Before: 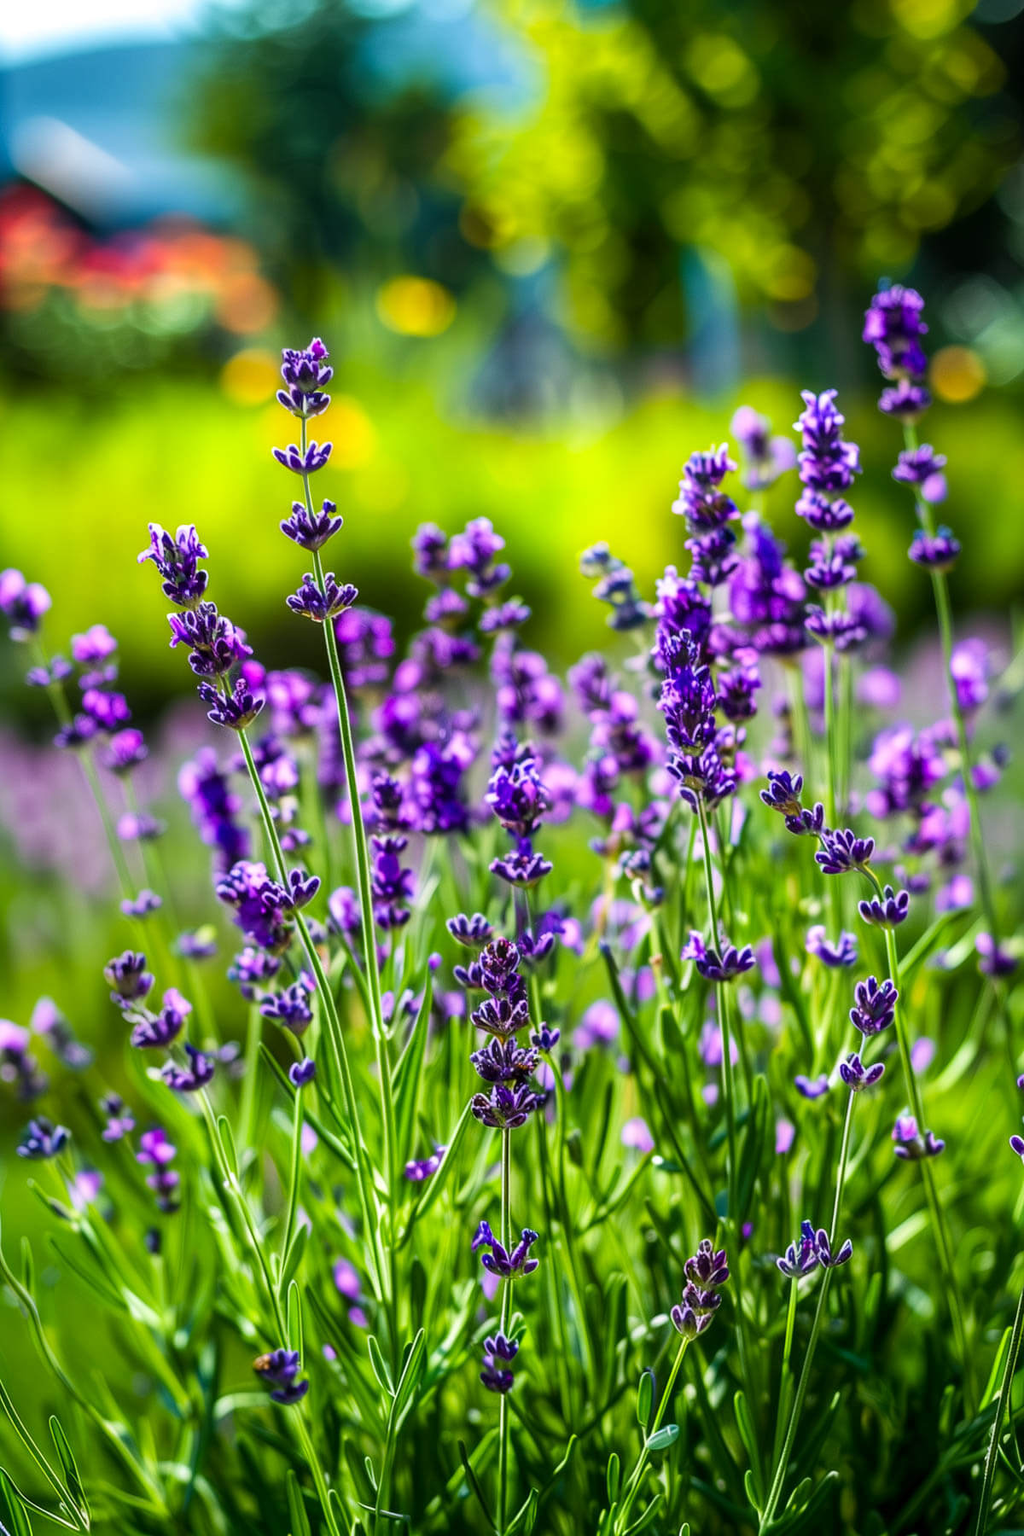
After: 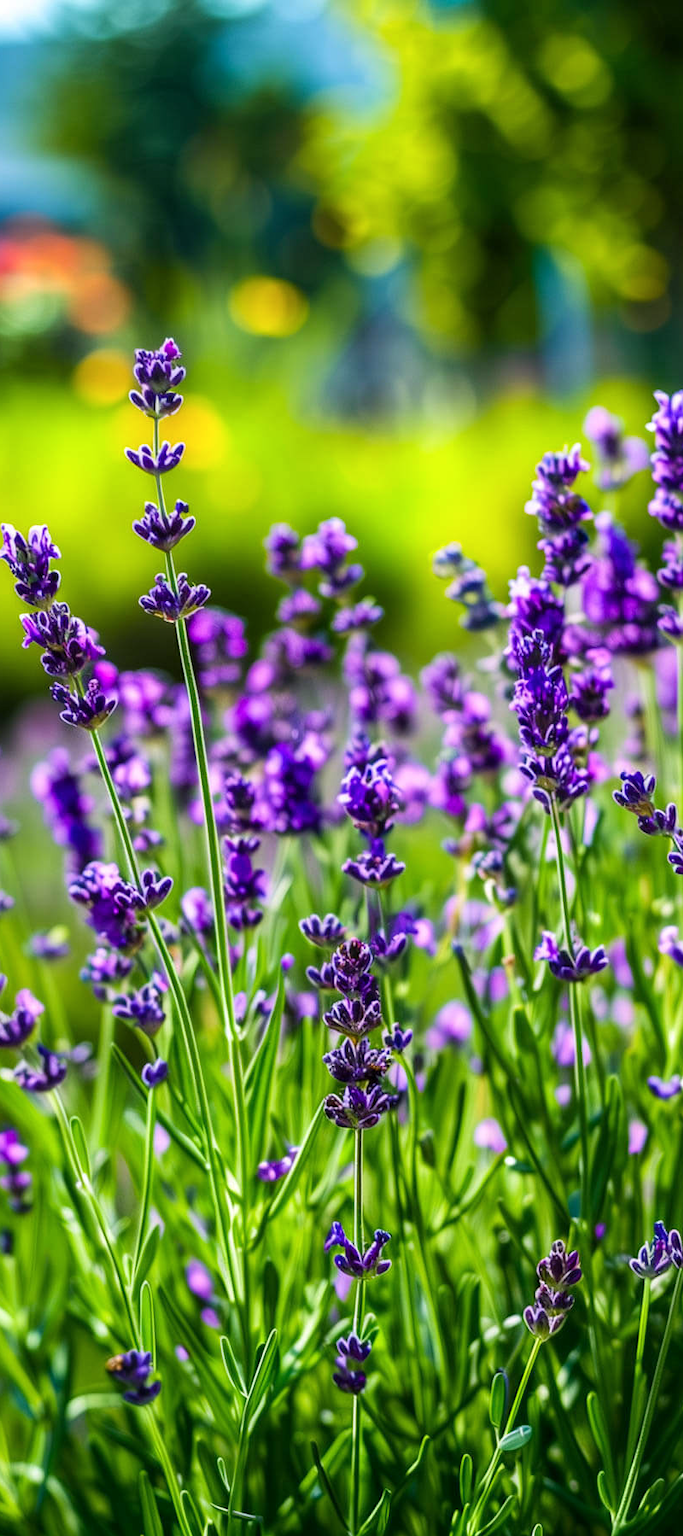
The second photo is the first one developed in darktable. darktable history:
crop and rotate: left 14.478%, right 18.726%
color balance rgb: shadows lift › chroma 2.019%, shadows lift › hue 250.12°, perceptual saturation grading › global saturation 0.381%
